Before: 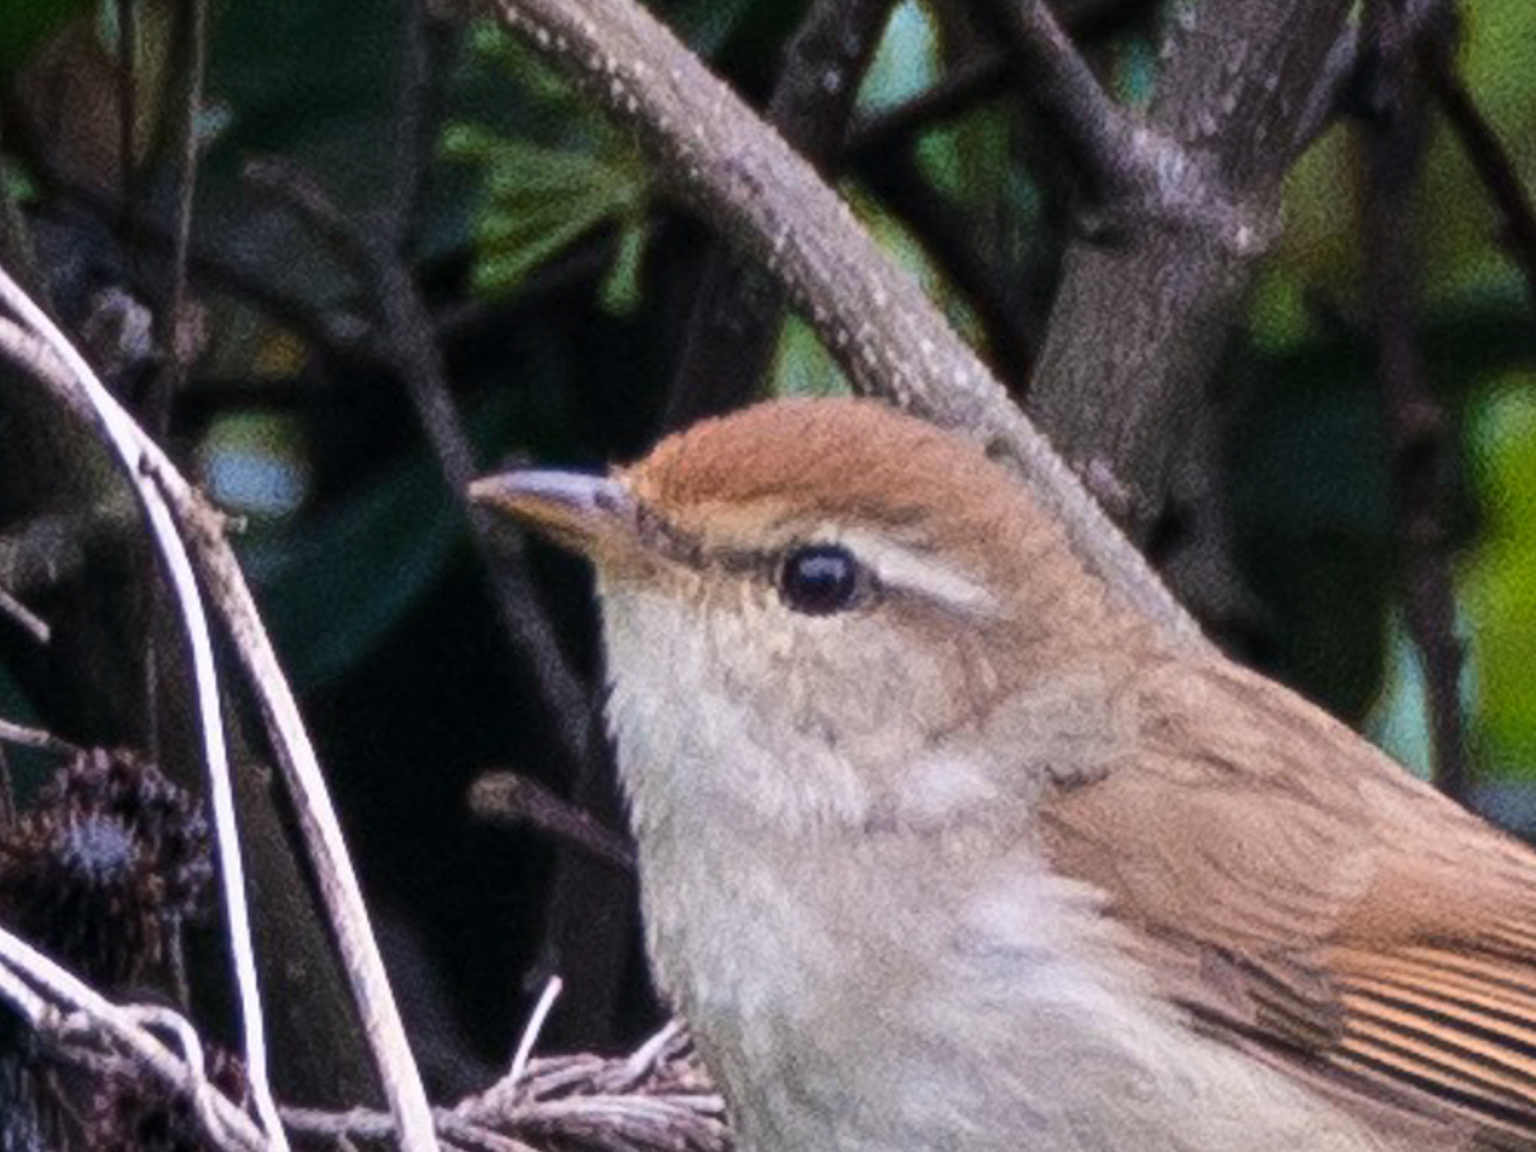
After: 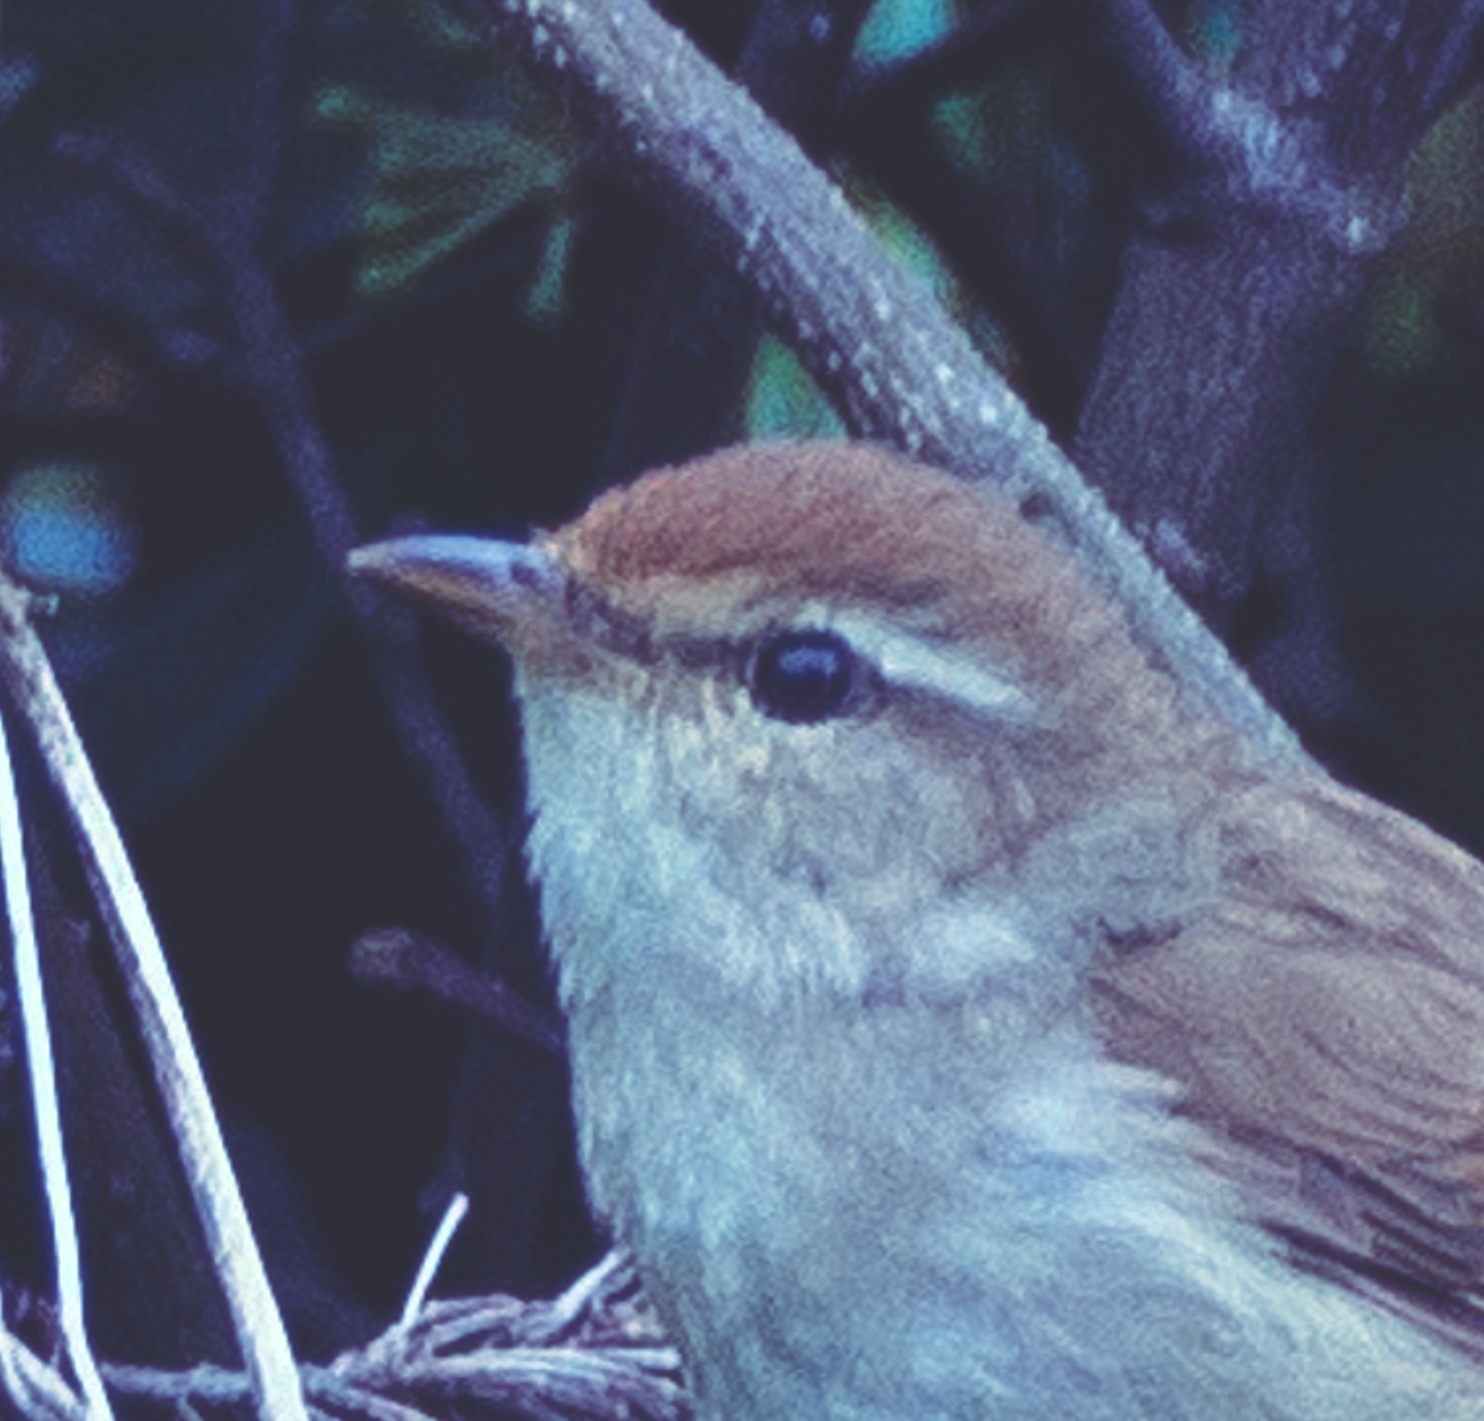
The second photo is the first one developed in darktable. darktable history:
crop and rotate: left 13.15%, top 5.251%, right 12.609%
rgb curve: curves: ch0 [(0, 0.186) (0.314, 0.284) (0.576, 0.466) (0.805, 0.691) (0.936, 0.886)]; ch1 [(0, 0.186) (0.314, 0.284) (0.581, 0.534) (0.771, 0.746) (0.936, 0.958)]; ch2 [(0, 0.216) (0.275, 0.39) (1, 1)], mode RGB, independent channels, compensate middle gray true, preserve colors none
